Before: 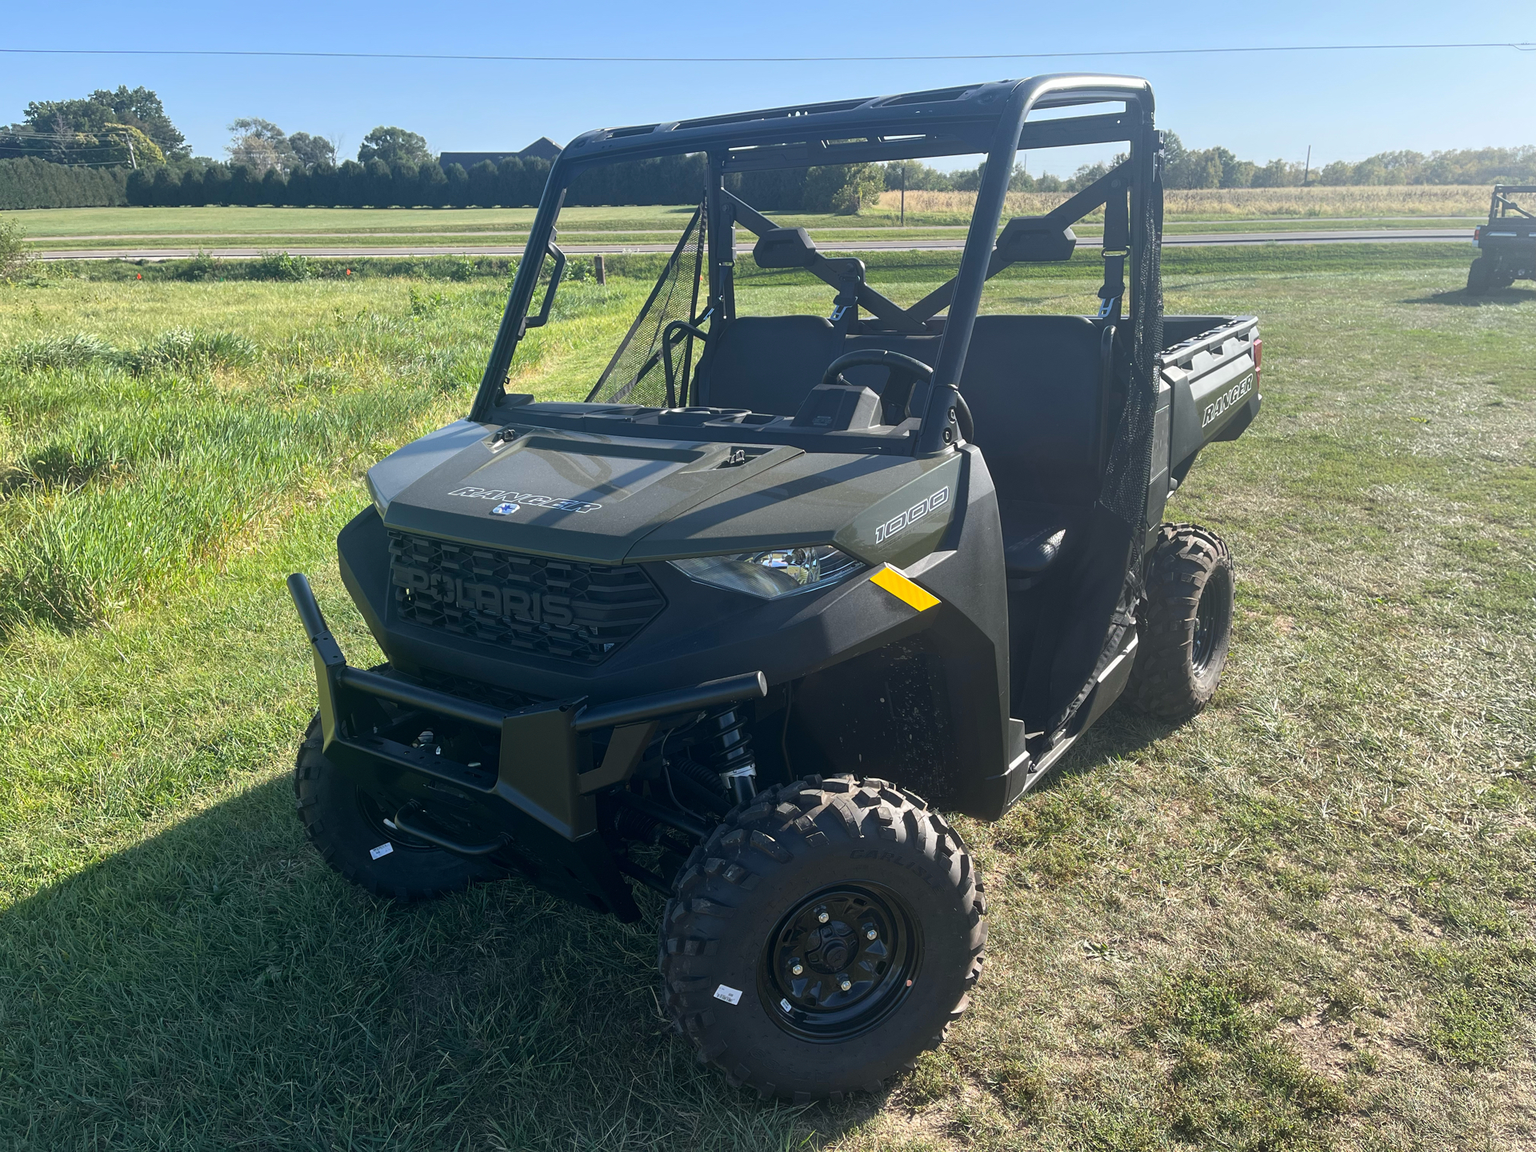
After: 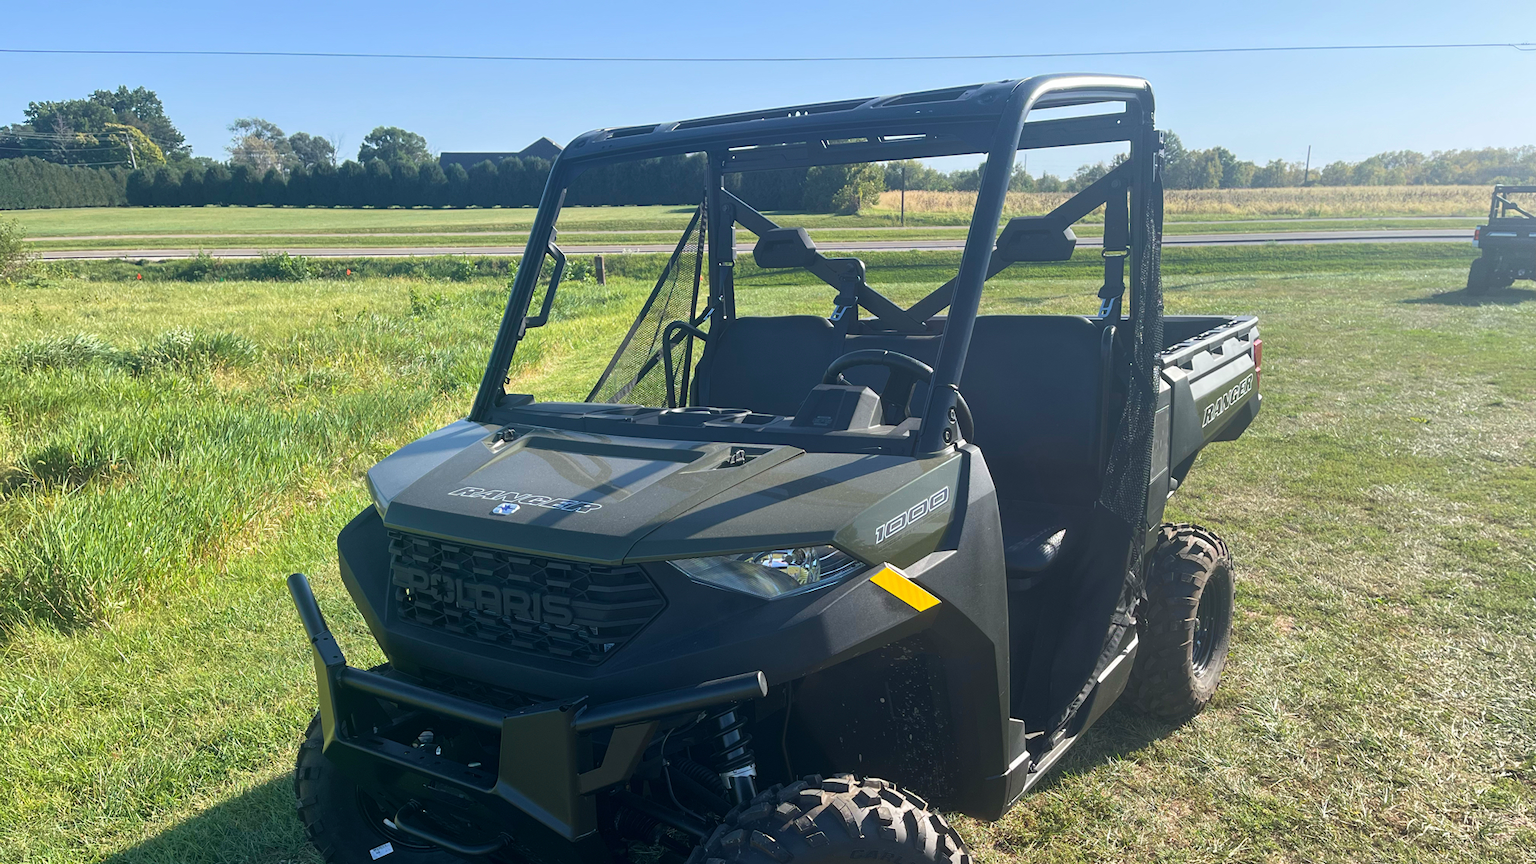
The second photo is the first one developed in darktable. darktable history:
velvia: on, module defaults
crop: bottom 24.984%
